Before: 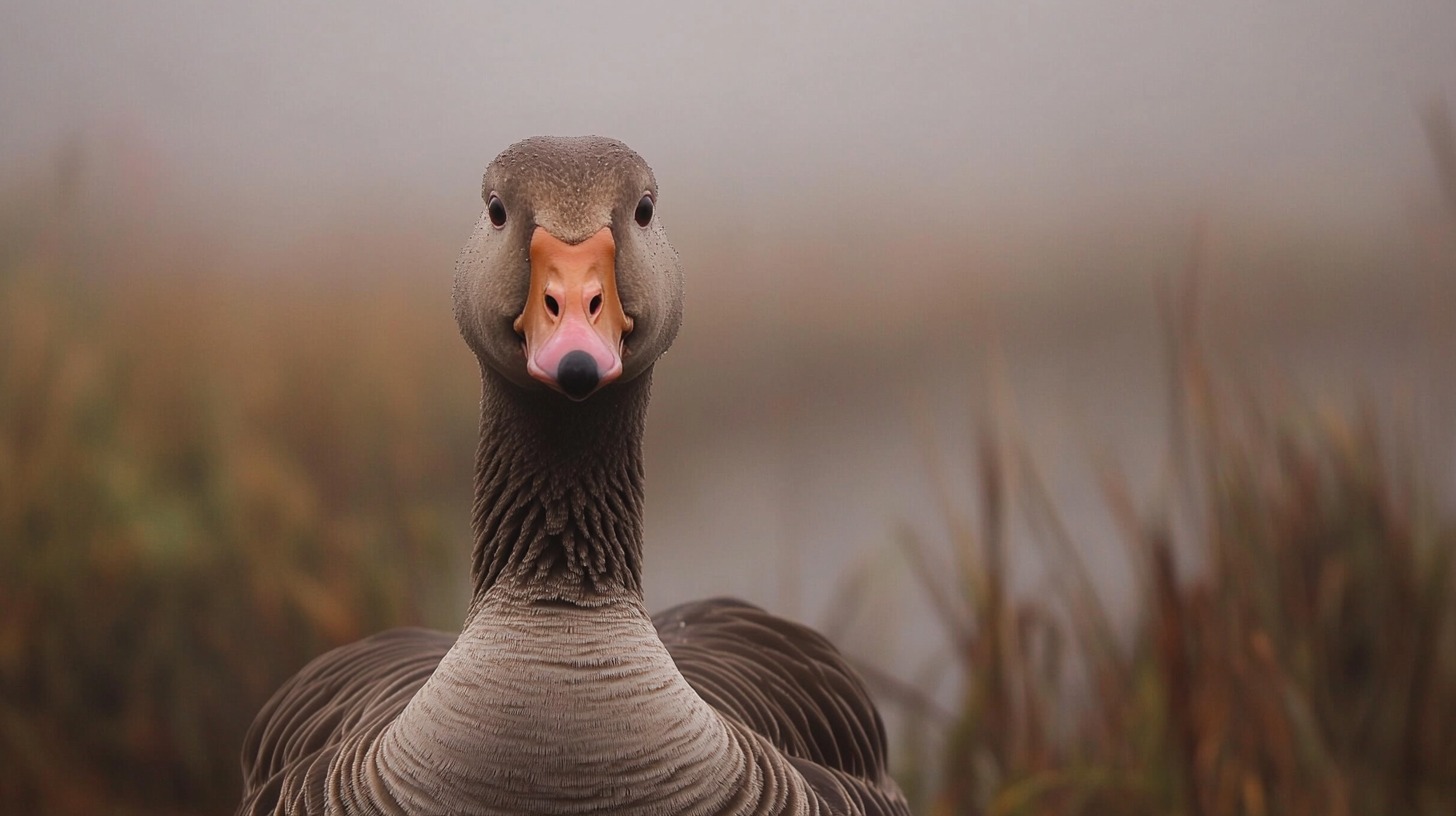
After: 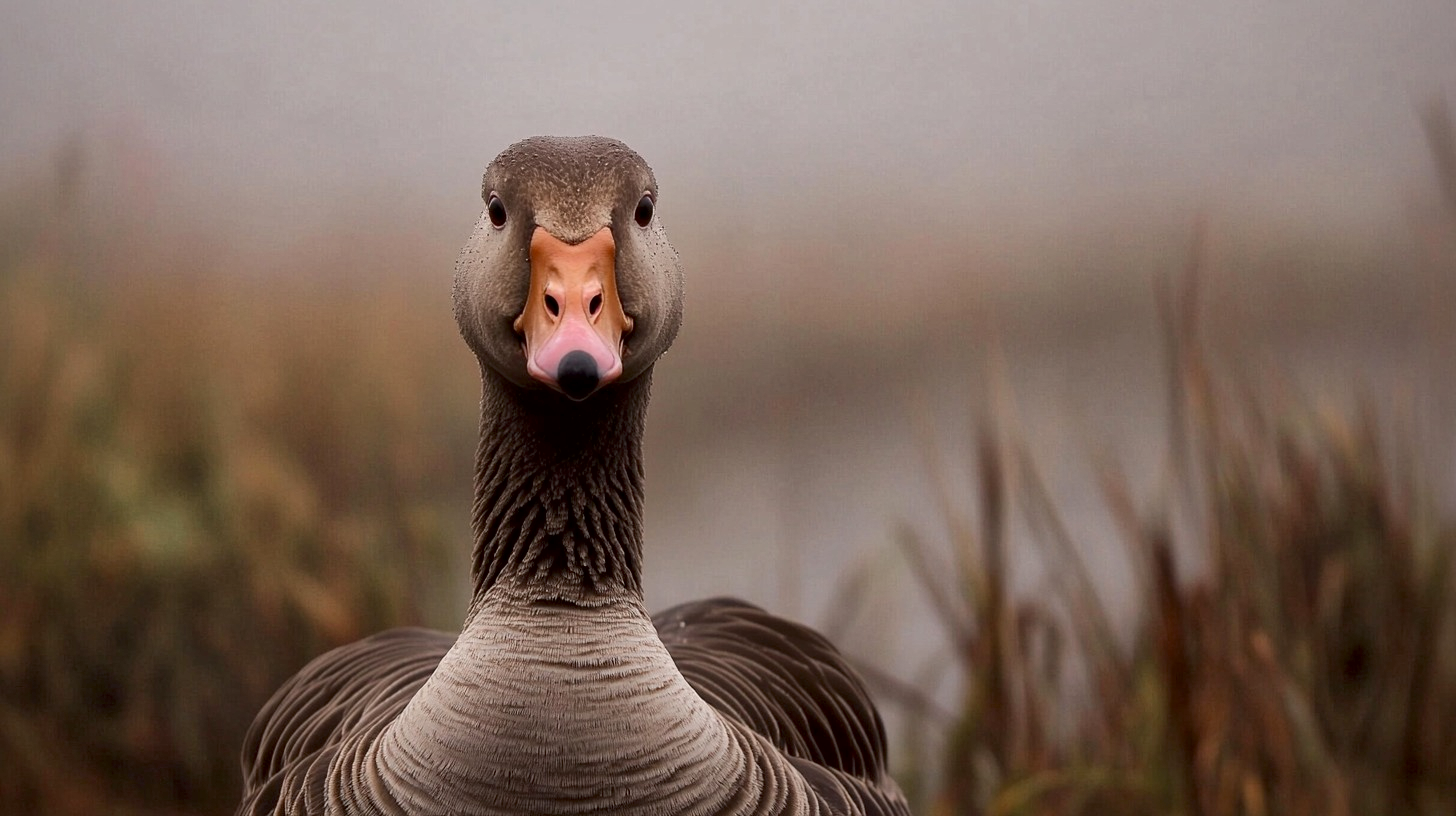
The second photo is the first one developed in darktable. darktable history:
exposure: black level correction 0.007, compensate highlight preservation false
local contrast: mode bilateral grid, contrast 20, coarseness 50, detail 162%, midtone range 0.2
